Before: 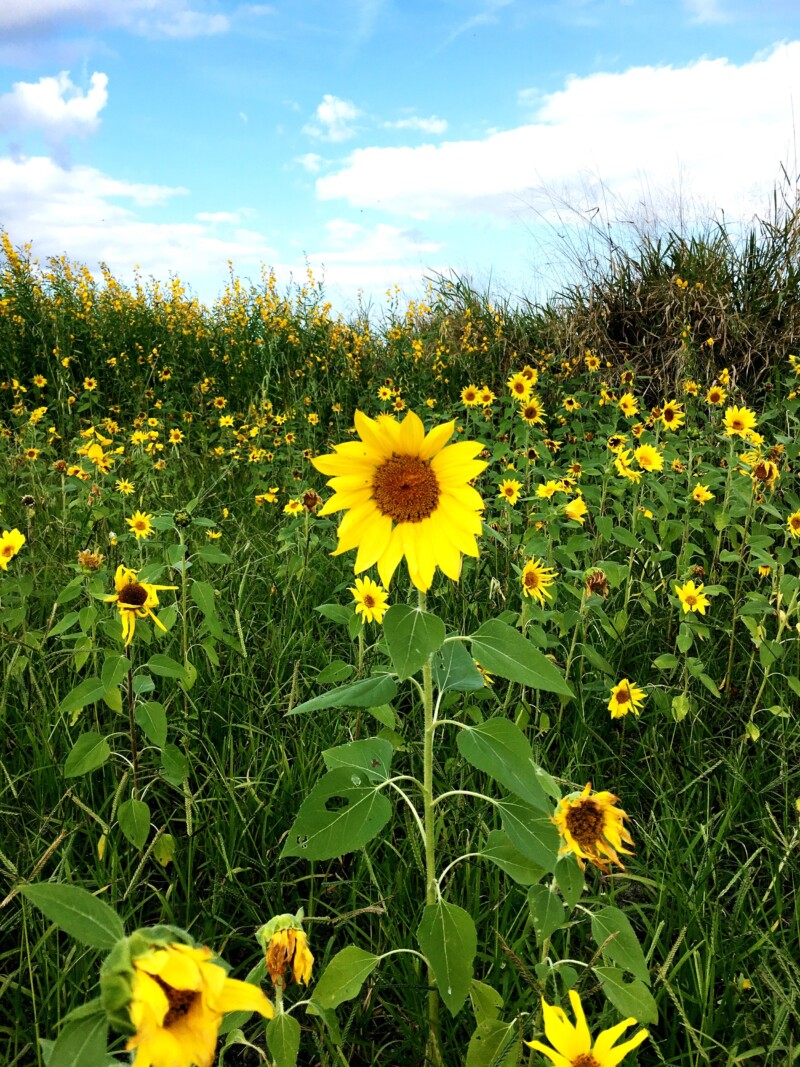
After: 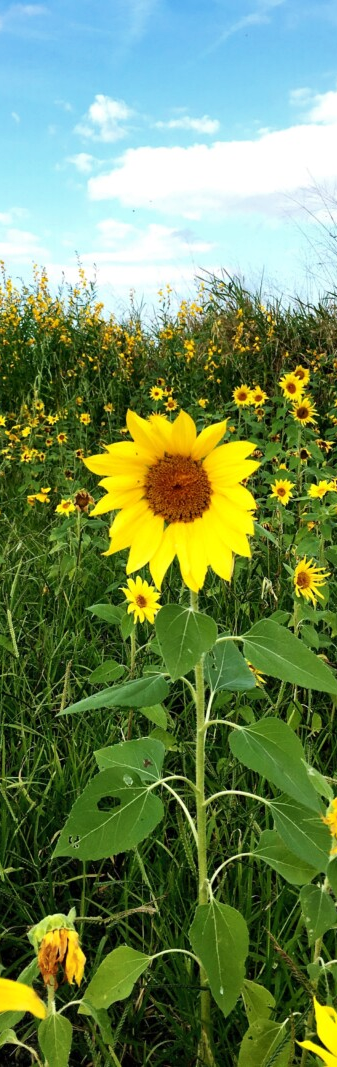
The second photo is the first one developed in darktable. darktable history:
shadows and highlights: shadows 35, highlights -35, soften with gaussian
crop: left 28.583%, right 29.231%
